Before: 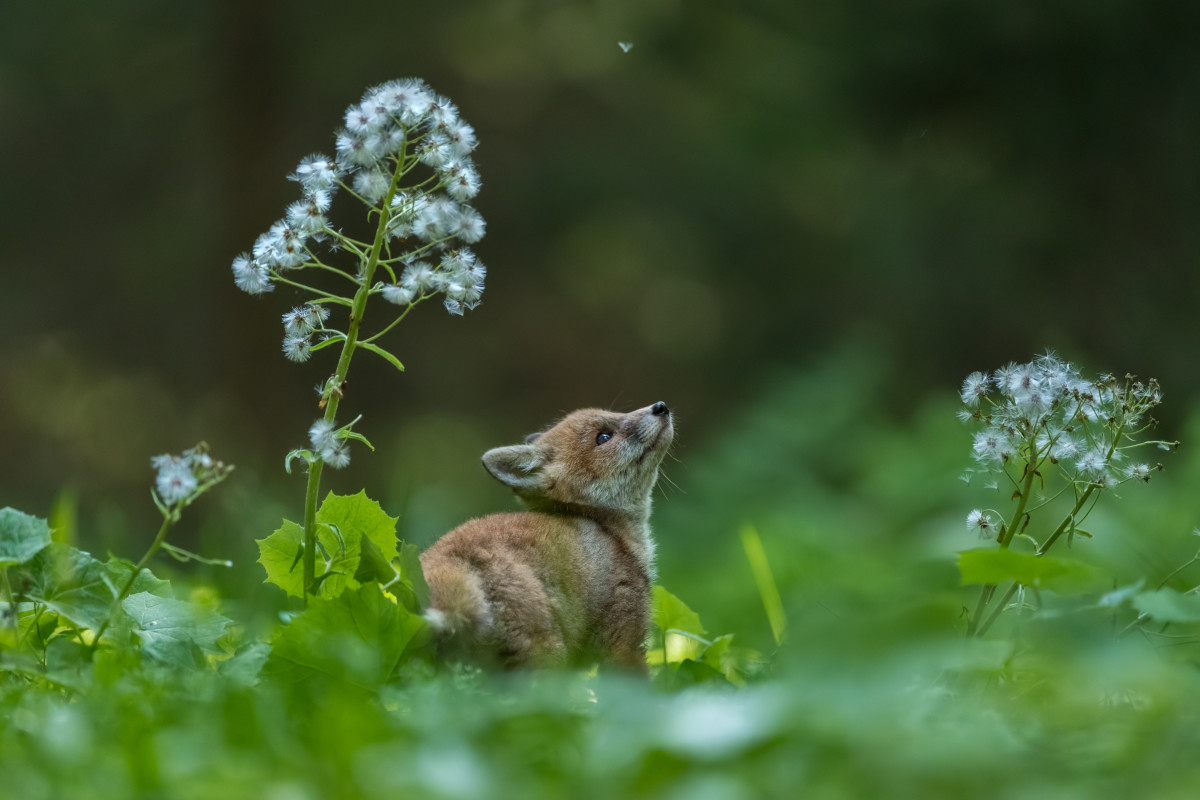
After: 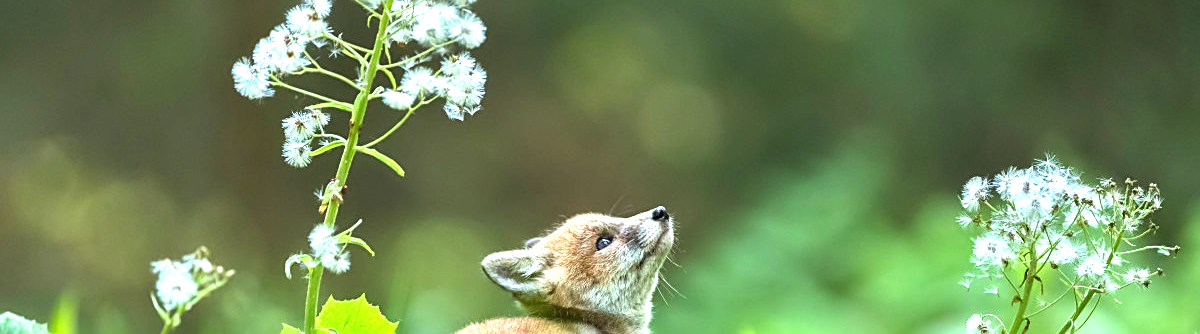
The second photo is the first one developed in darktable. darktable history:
vignetting: fall-off start 100.08%, width/height ratio 1.323, unbound false
exposure: black level correction 0, exposure 1.919 EV, compensate exposure bias true, compensate highlight preservation false
crop and rotate: top 24.385%, bottom 33.84%
sharpen: on, module defaults
